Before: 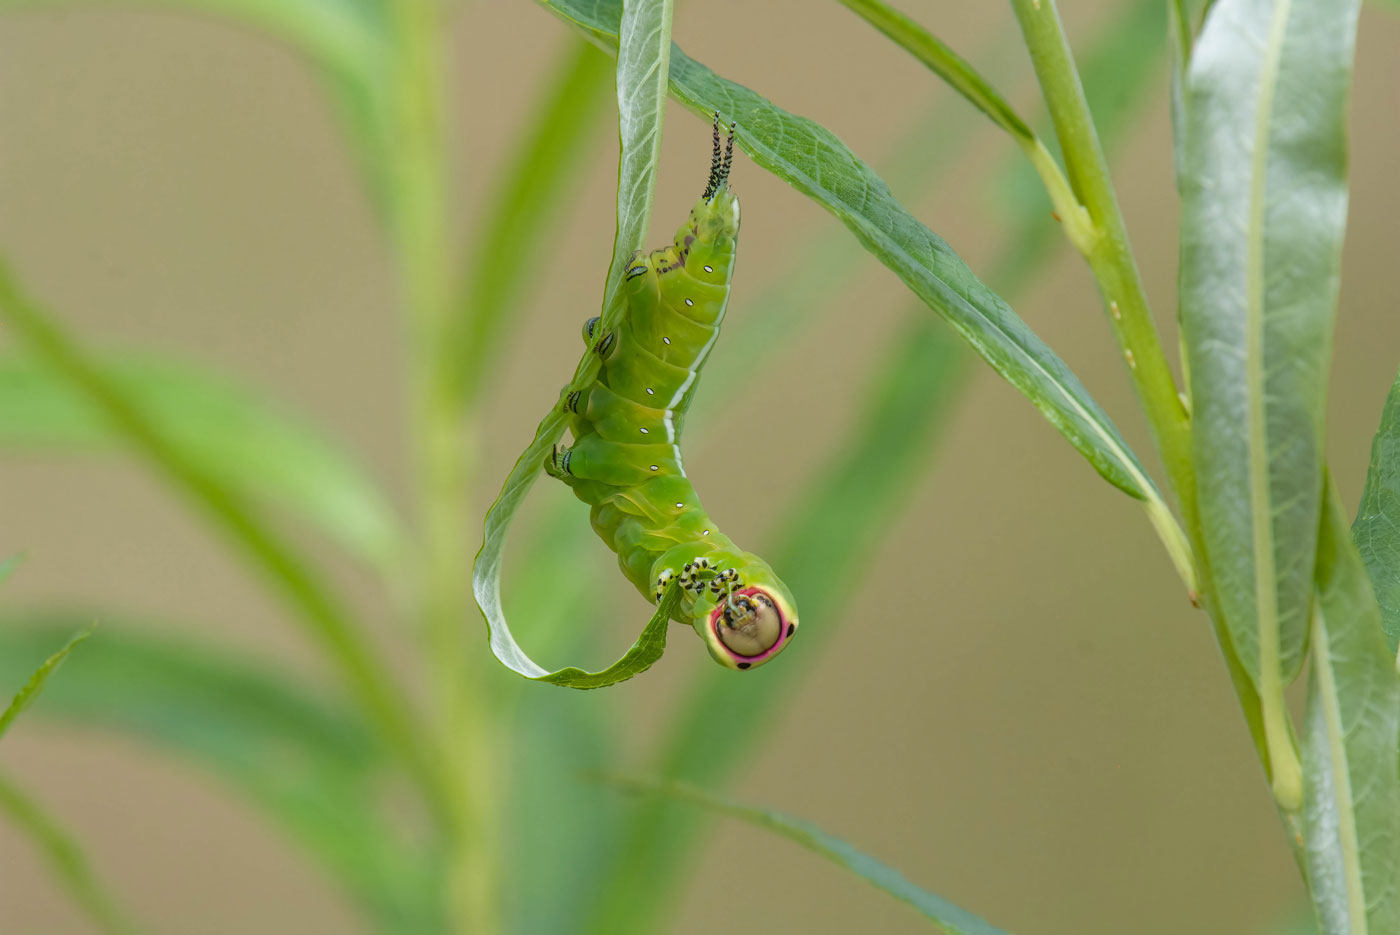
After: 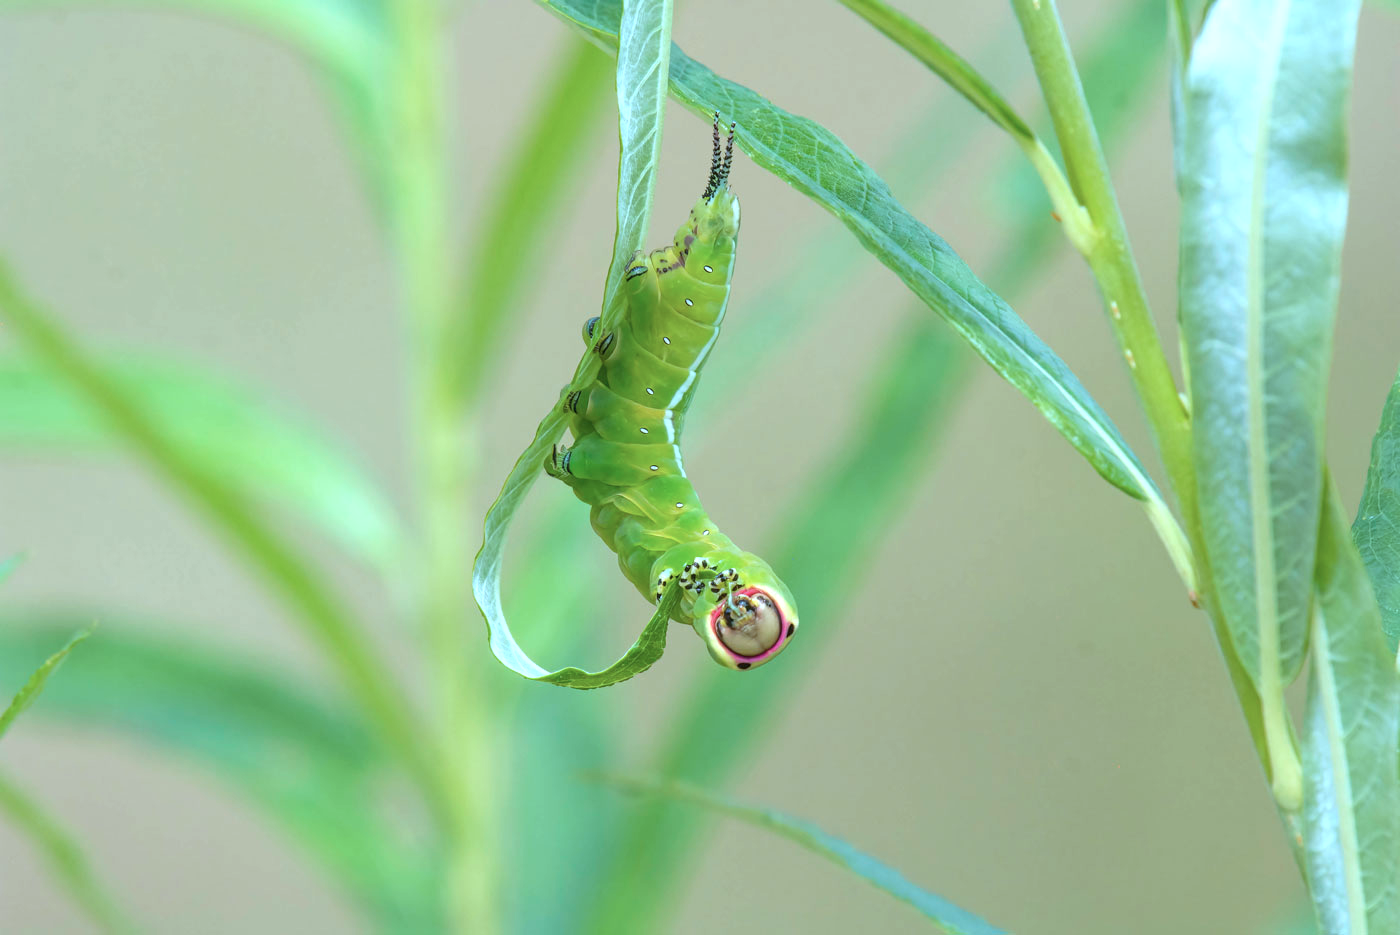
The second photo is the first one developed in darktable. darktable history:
color correction: highlights a* -9.35, highlights b* -23.15
exposure: exposure 0.7 EV, compensate highlight preservation false
